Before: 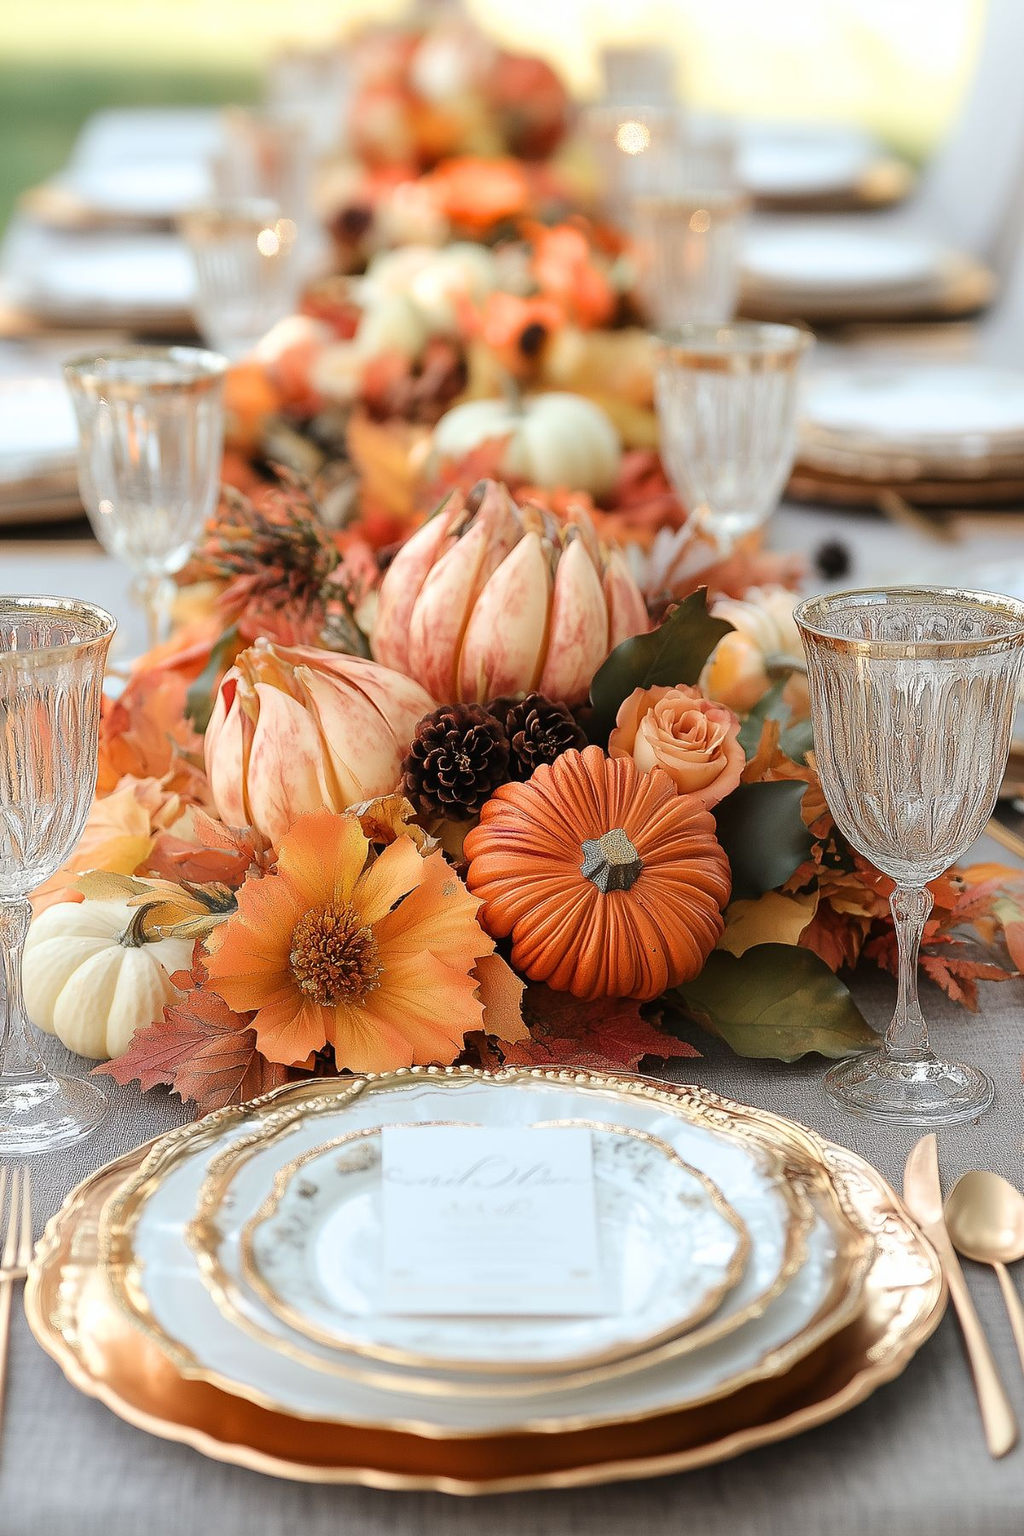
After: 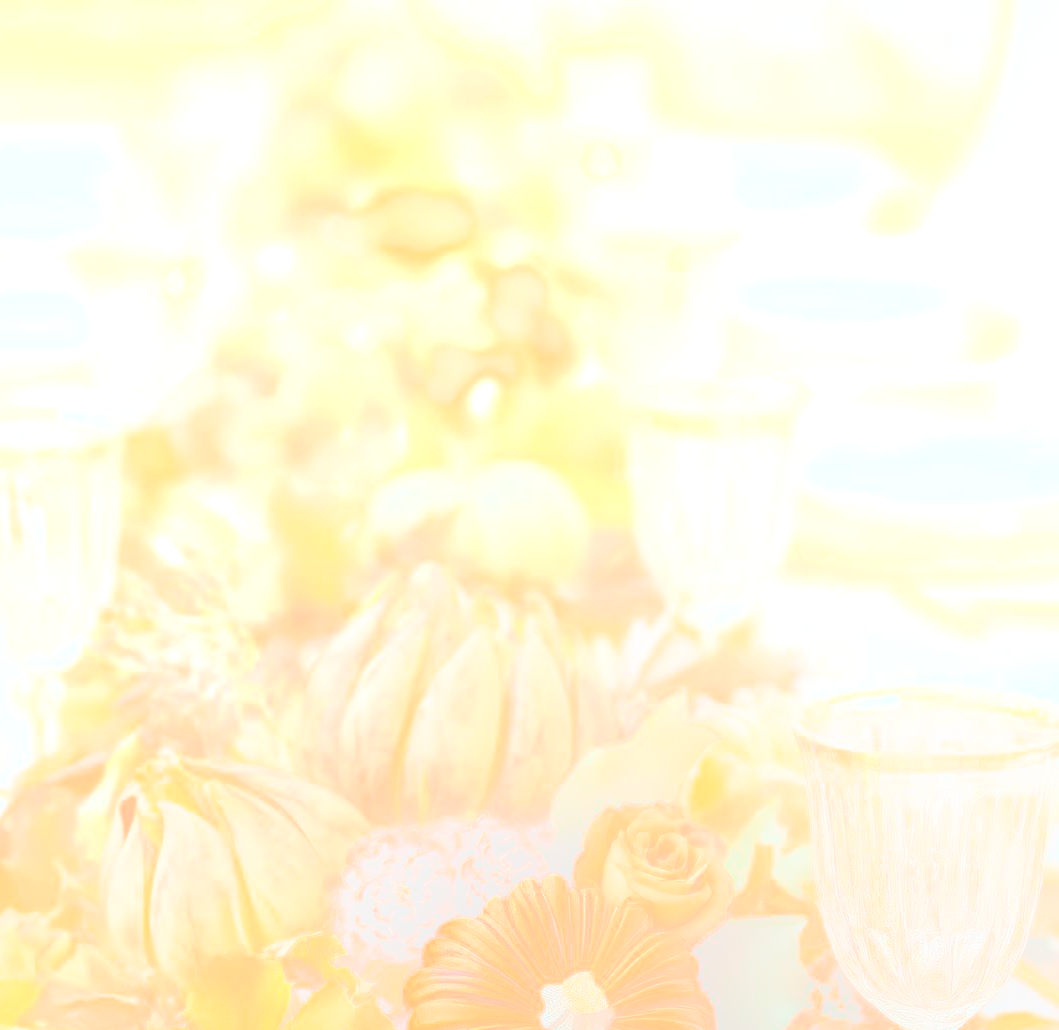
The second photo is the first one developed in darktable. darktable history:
crop and rotate: left 11.812%, bottom 42.776%
bloom: size 70%, threshold 25%, strength 70%
